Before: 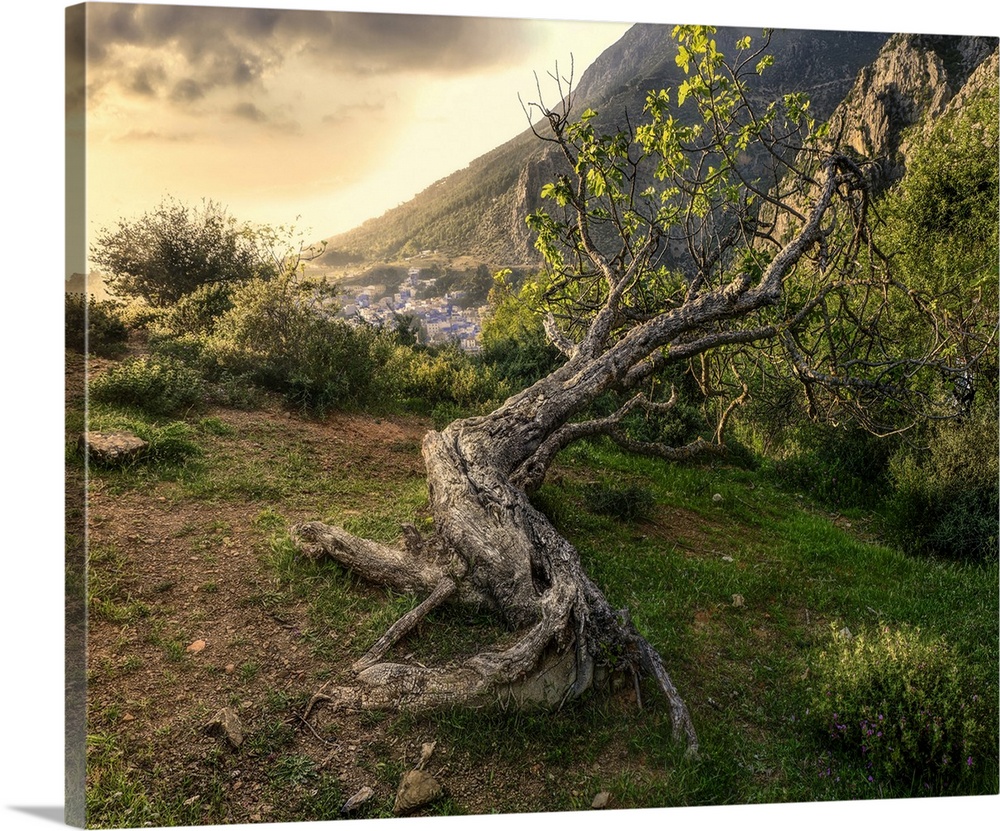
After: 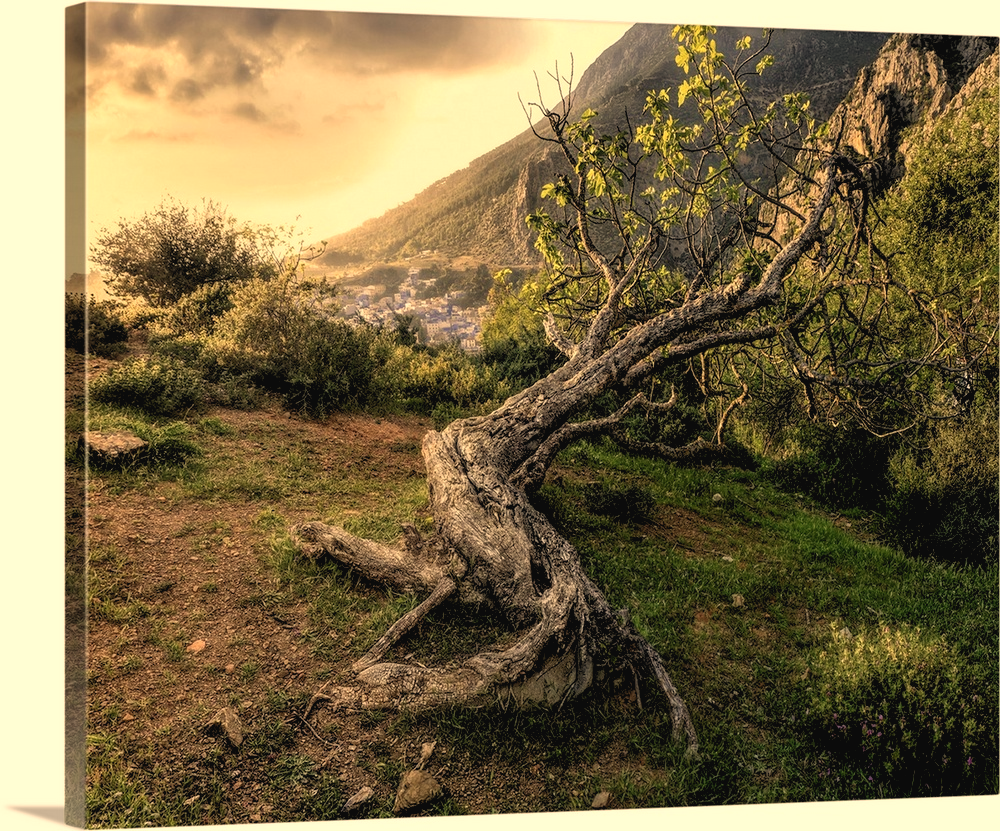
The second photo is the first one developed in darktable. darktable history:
rgb levels: levels [[0.013, 0.434, 0.89], [0, 0.5, 1], [0, 0.5, 1]]
white balance: red 1.138, green 0.996, blue 0.812
contrast brightness saturation: contrast -0.08, brightness -0.04, saturation -0.11
